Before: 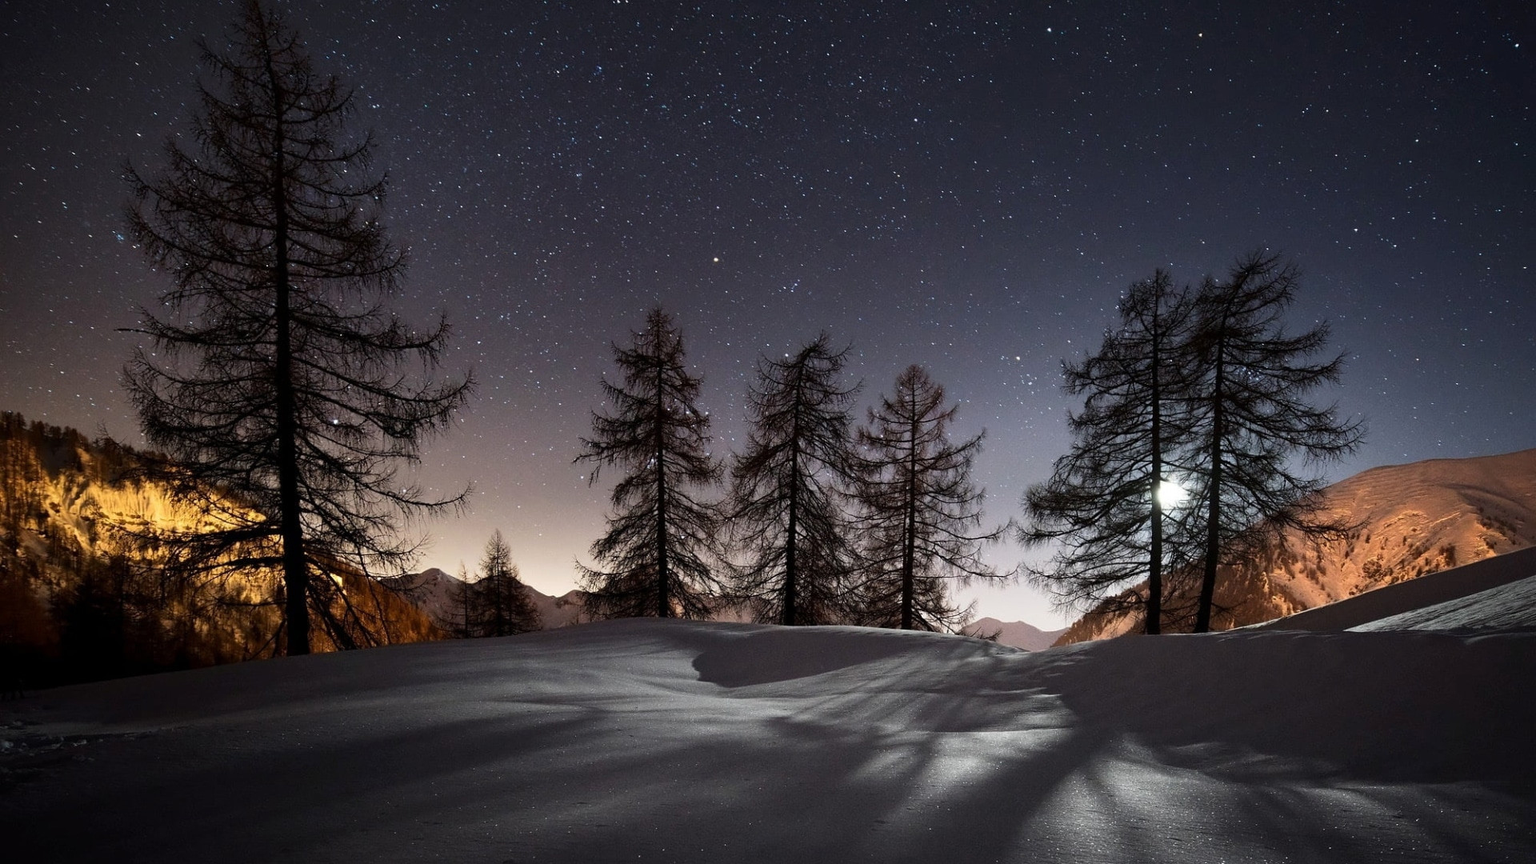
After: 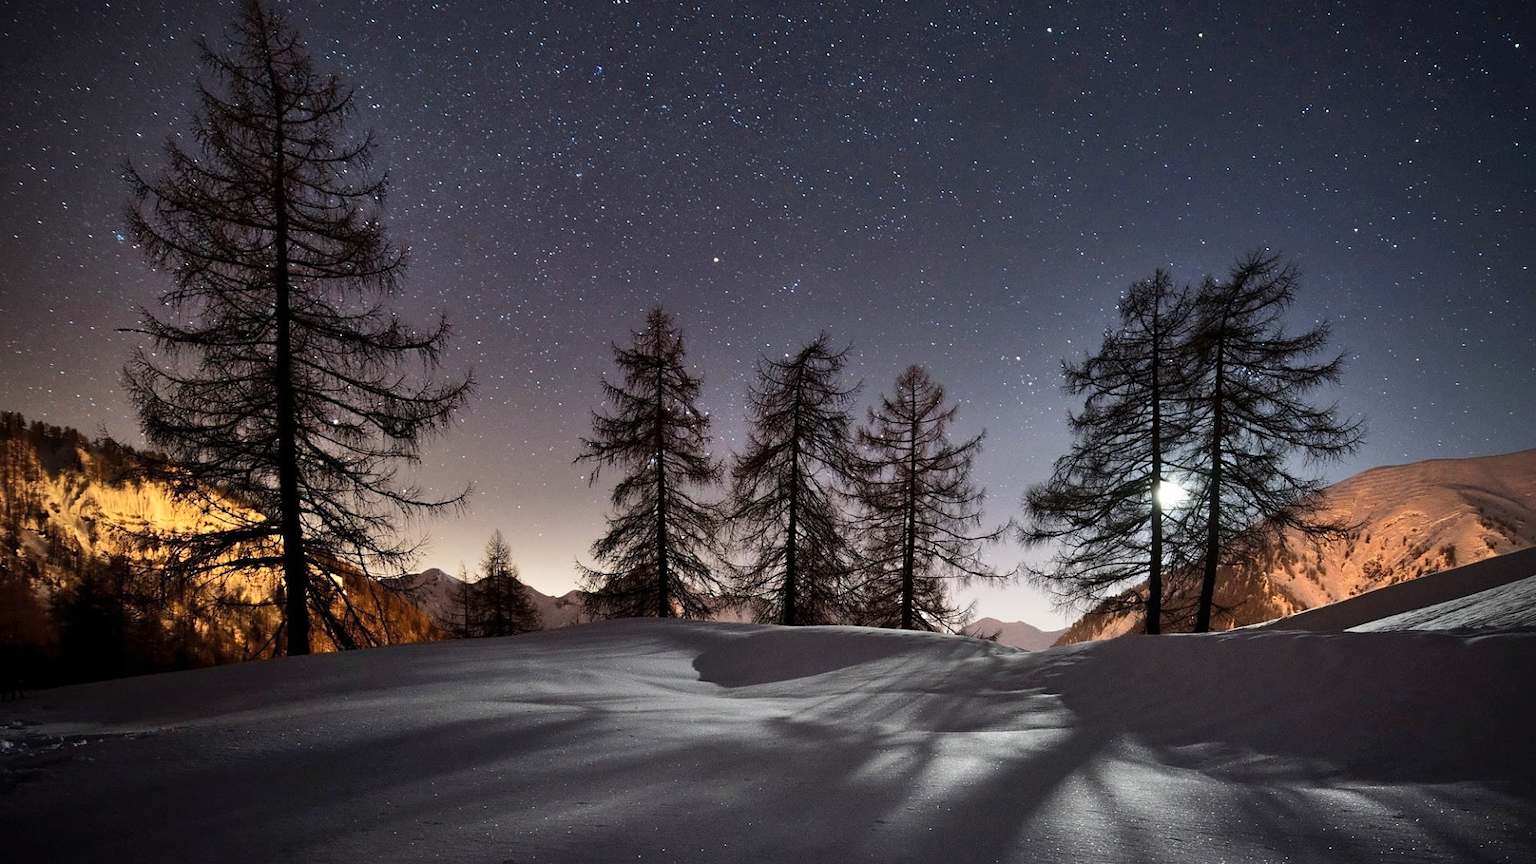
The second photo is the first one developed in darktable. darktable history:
vignetting: brightness -0.46, saturation -0.294
sharpen: radius 5.362, amount 0.31, threshold 26.195
shadows and highlights: highlights color adjustment 52.23%, low approximation 0.01, soften with gaussian
